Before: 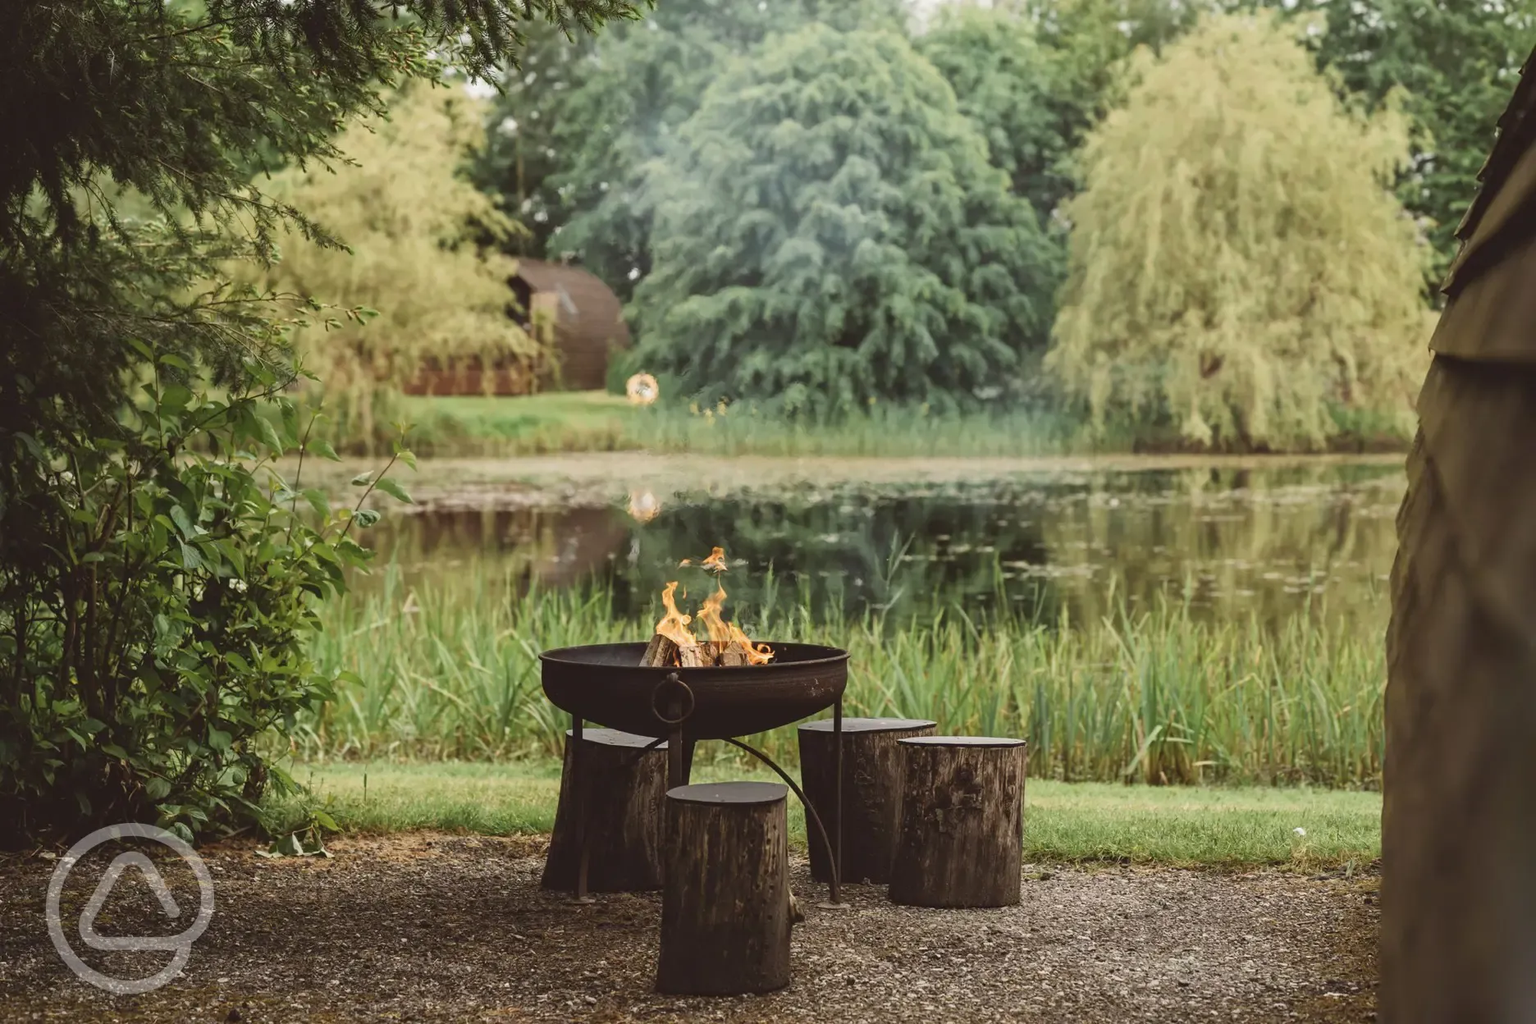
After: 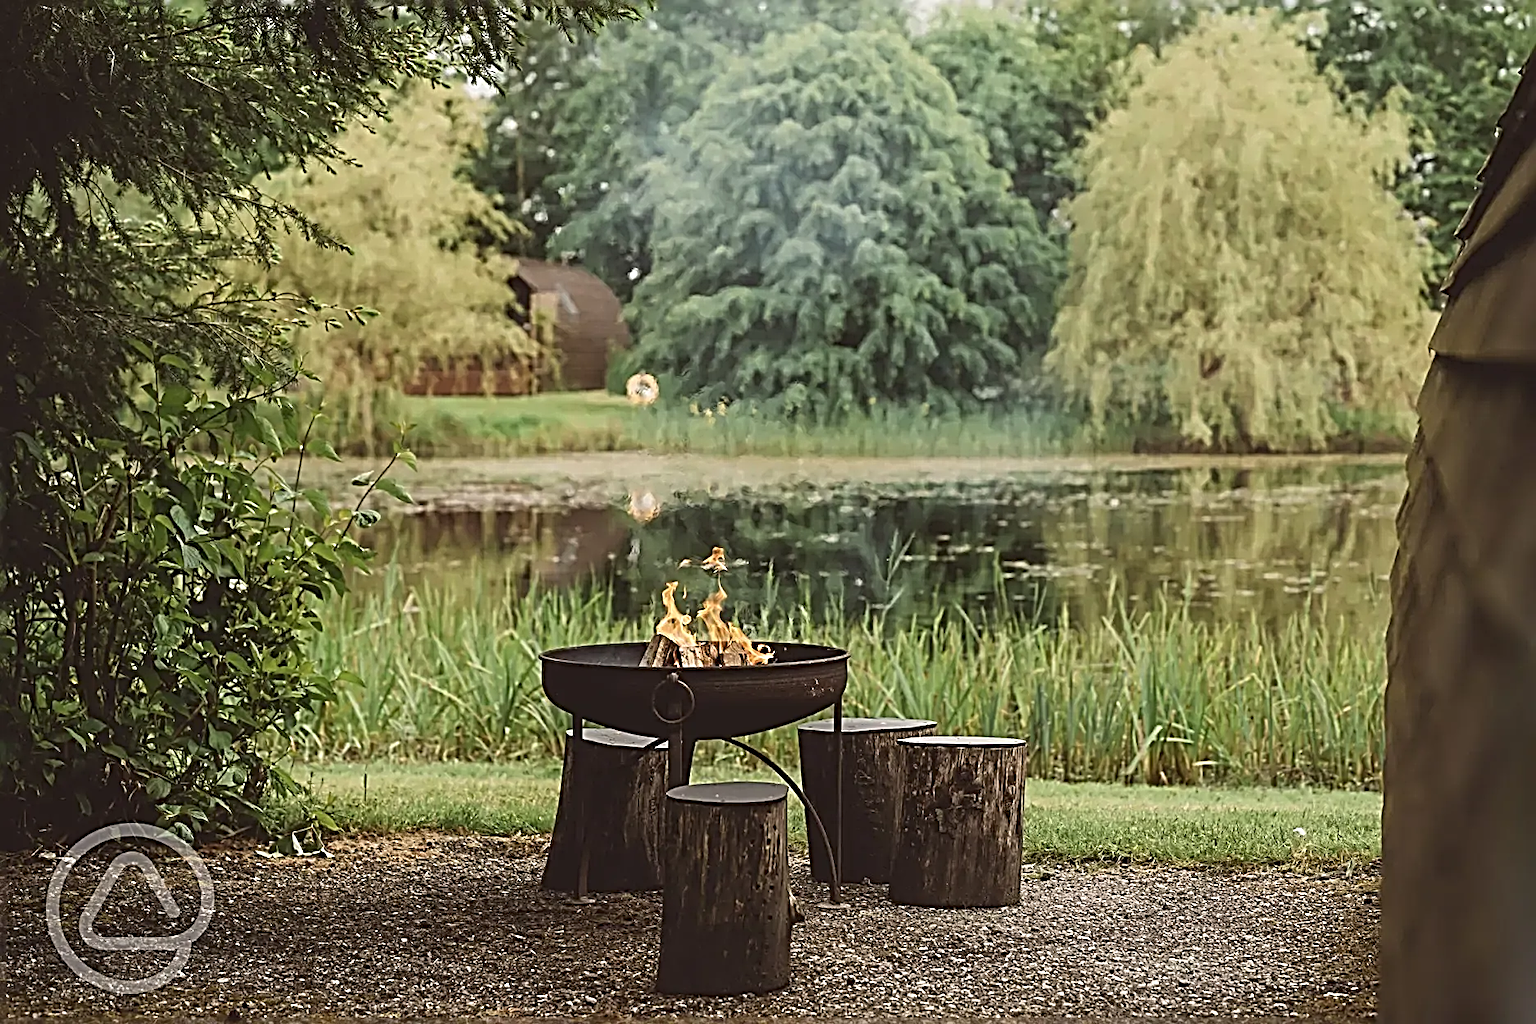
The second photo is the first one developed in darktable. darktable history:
sharpen: radius 3.145, amount 1.716
